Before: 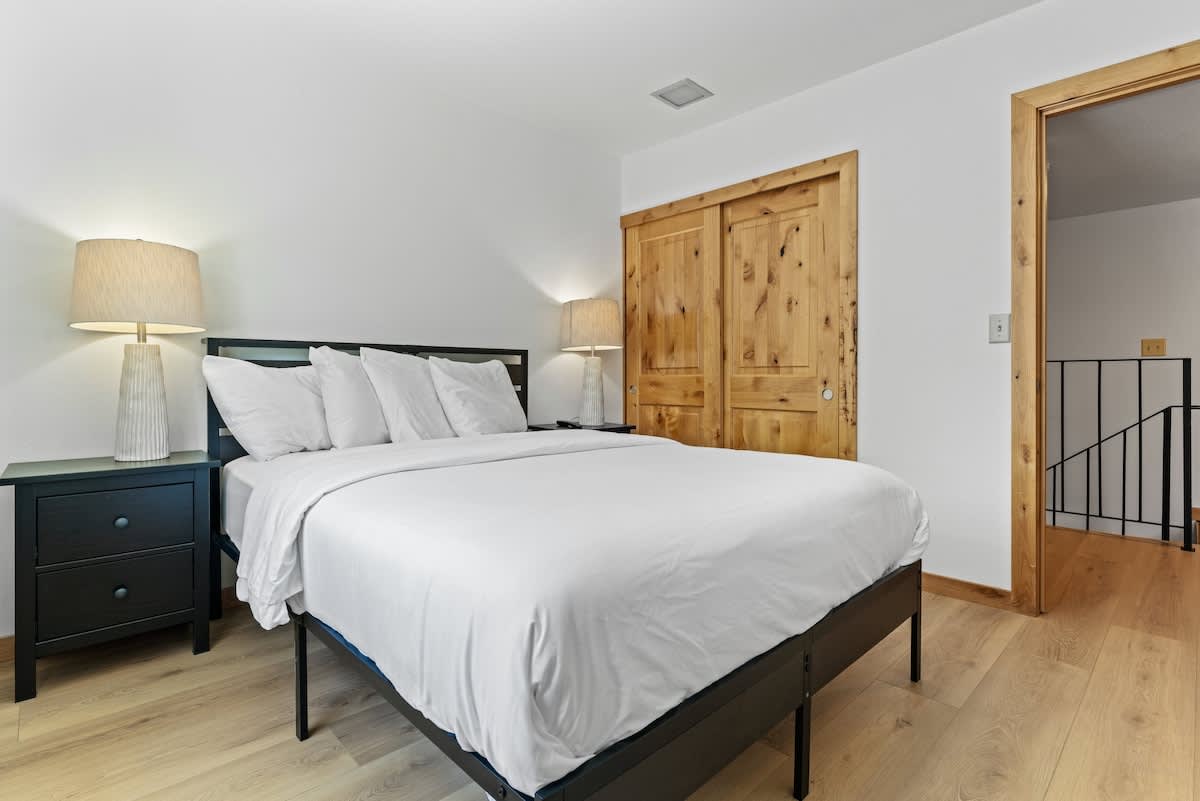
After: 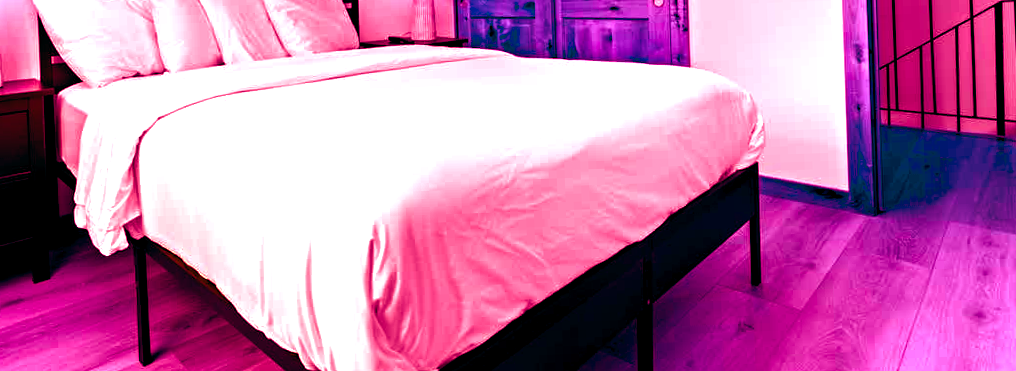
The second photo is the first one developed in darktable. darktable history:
rotate and perspective: rotation -2°, crop left 0.022, crop right 0.978, crop top 0.049, crop bottom 0.951
crop and rotate: left 13.306%, top 48.129%, bottom 2.928%
exposure: black level correction 0, exposure 0.5 EV, compensate exposure bias true, compensate highlight preservation false
color balance rgb: shadows lift › luminance -18.76%, shadows lift › chroma 35.44%, power › luminance -3.76%, power › hue 142.17°, highlights gain › chroma 7.5%, highlights gain › hue 184.75°, global offset › luminance -0.52%, global offset › chroma 0.91%, global offset › hue 173.36°, shadows fall-off 300%, white fulcrum 2 EV, highlights fall-off 300%, linear chroma grading › shadows 17.19%, linear chroma grading › highlights 61.12%, linear chroma grading › global chroma 50%, hue shift -150.52°, perceptual brilliance grading › global brilliance 12%, mask middle-gray fulcrum 100%, contrast gray fulcrum 38.43%, contrast 35.15%, saturation formula JzAzBz (2021)
